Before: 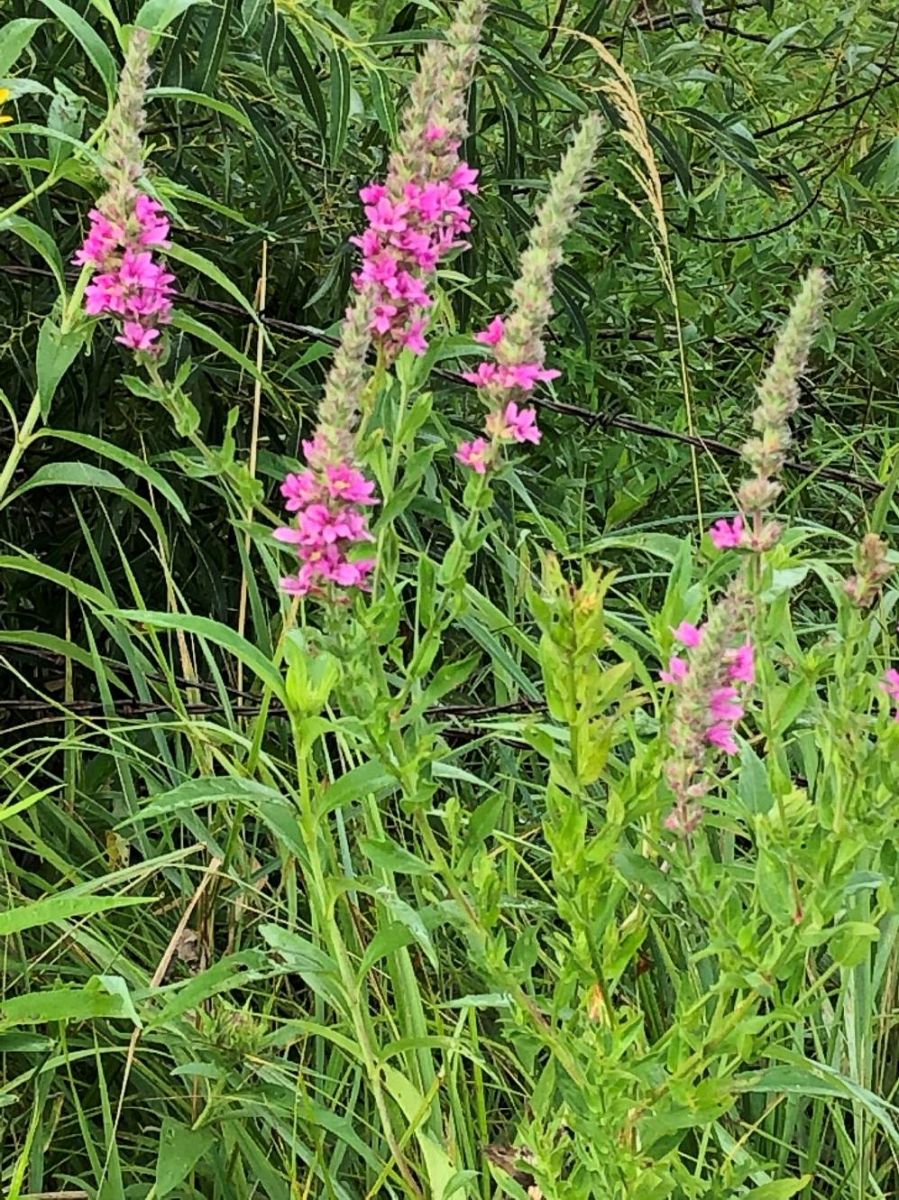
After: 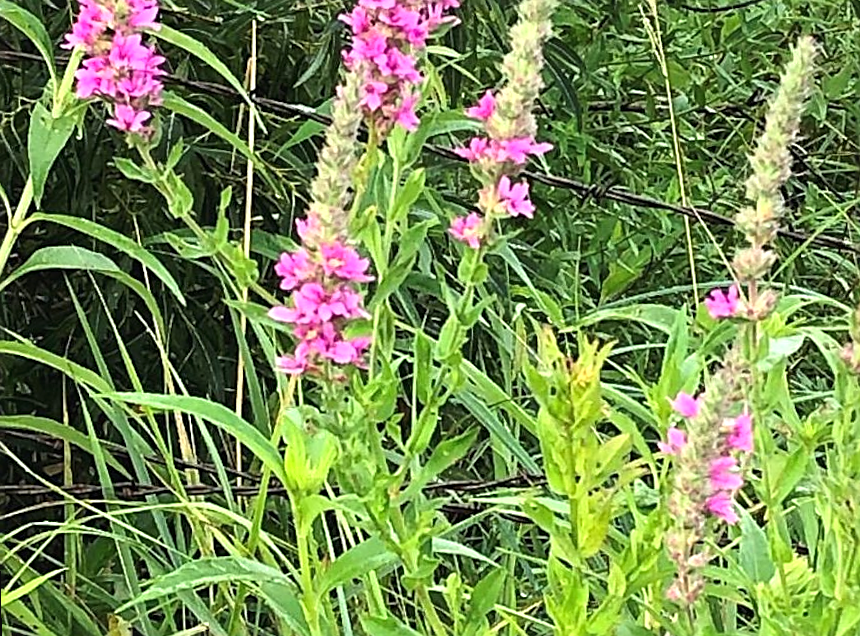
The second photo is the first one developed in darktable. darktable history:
exposure: black level correction -0.002, exposure 0.54 EV, compensate highlight preservation false
rotate and perspective: rotation -1.24°, automatic cropping off
sharpen: on, module defaults
crop: left 1.744%, top 19.225%, right 5.069%, bottom 28.357%
